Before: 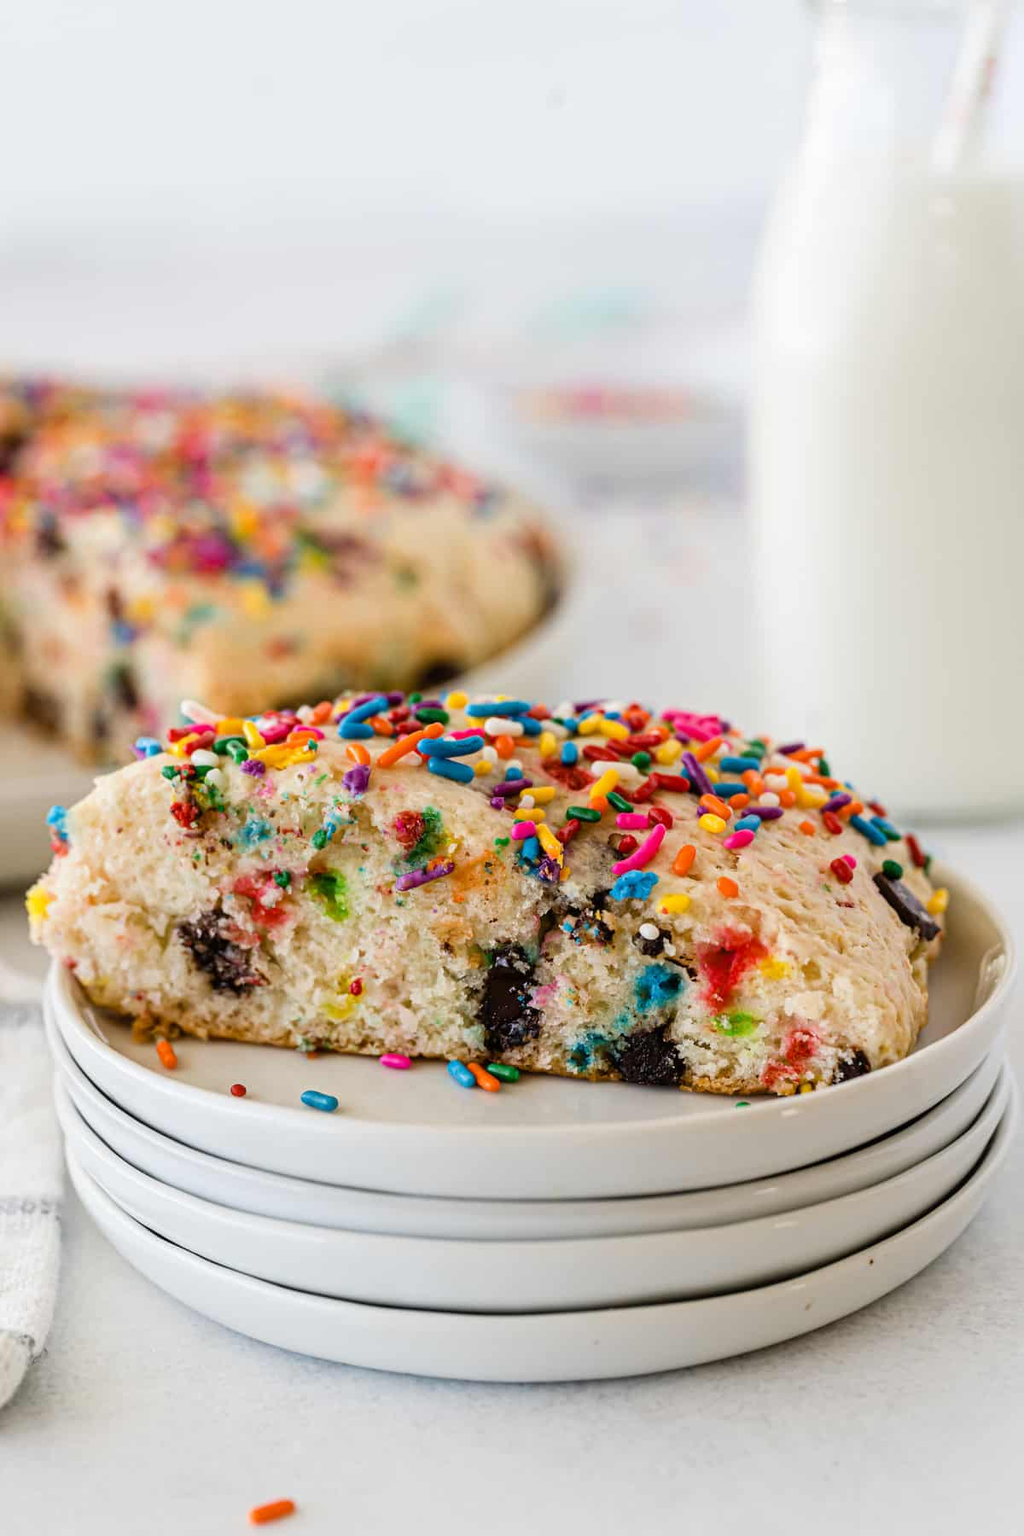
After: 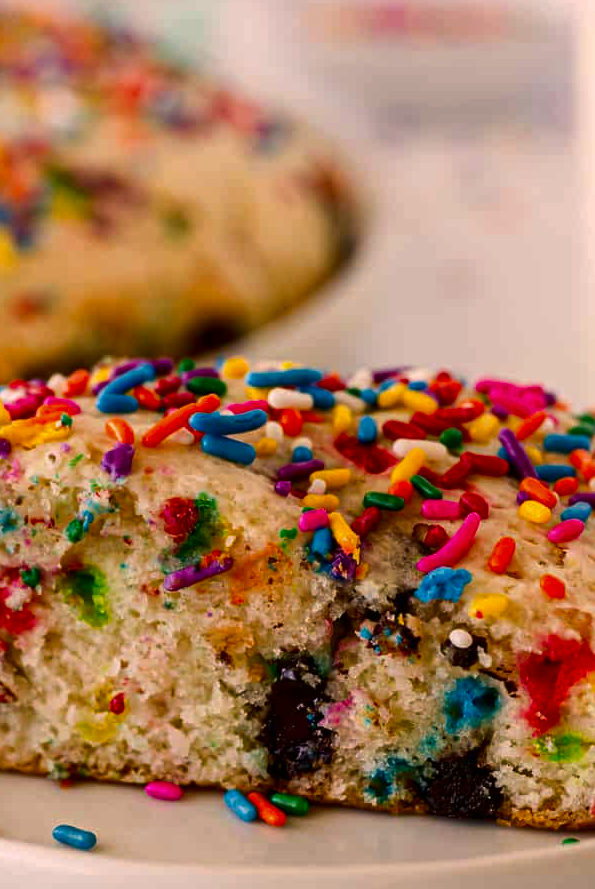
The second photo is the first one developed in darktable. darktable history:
crop: left 25.072%, top 25.206%, right 25.318%, bottom 25.389%
contrast brightness saturation: brightness -0.255, saturation 0.195
color correction: highlights a* 12.06, highlights b* 12.32
